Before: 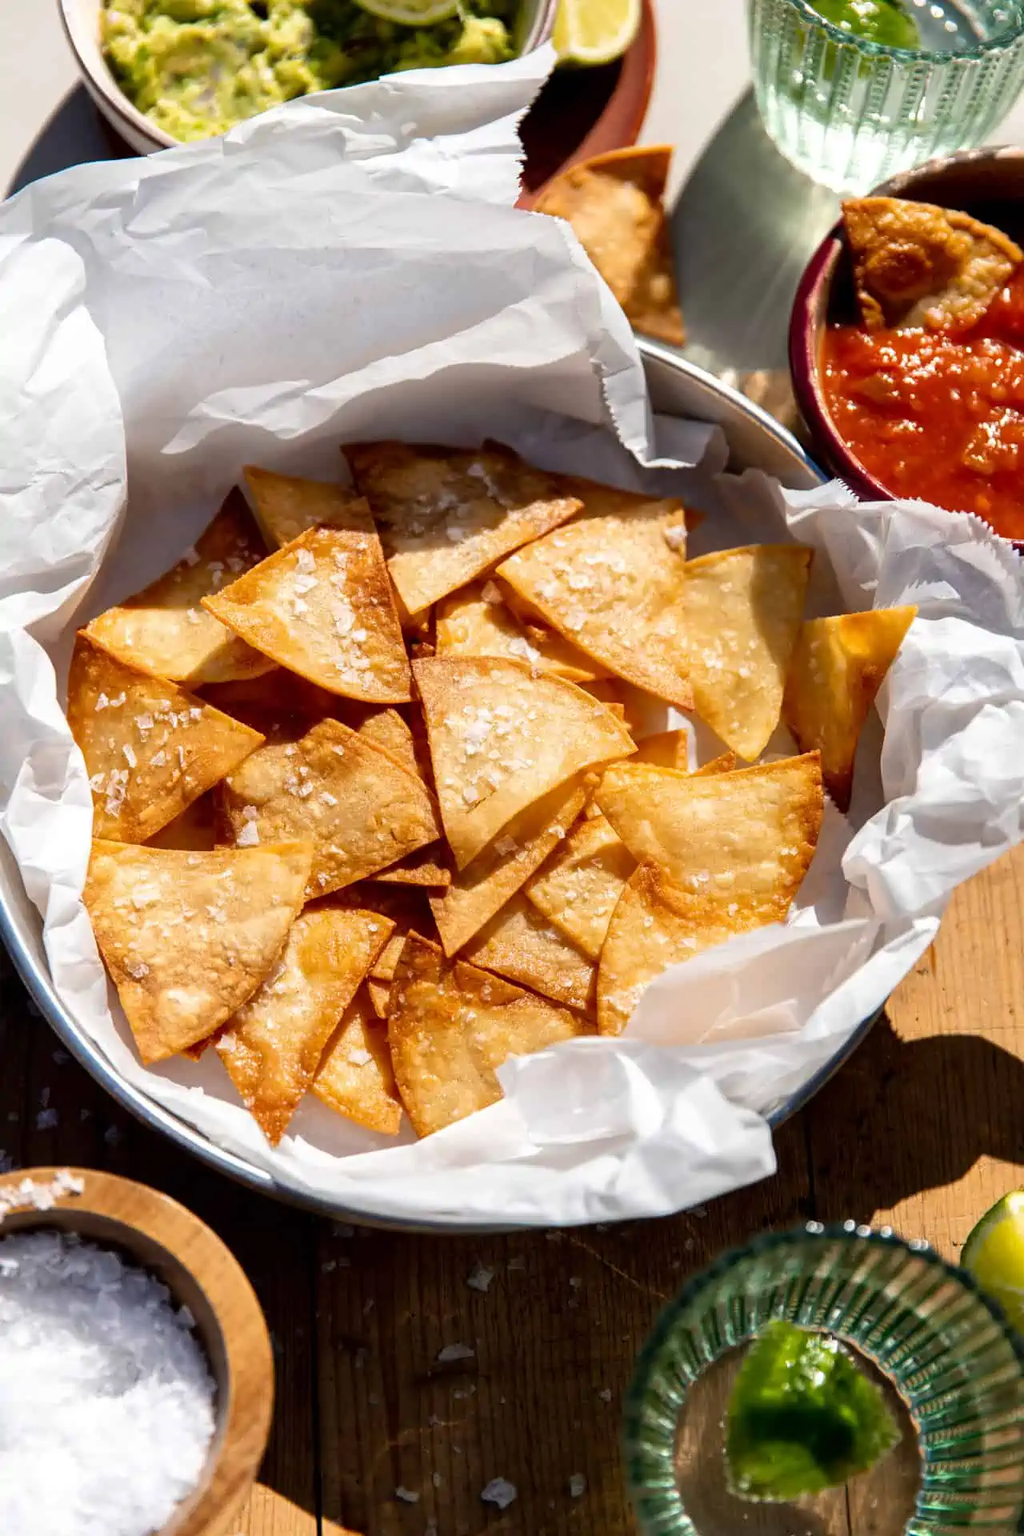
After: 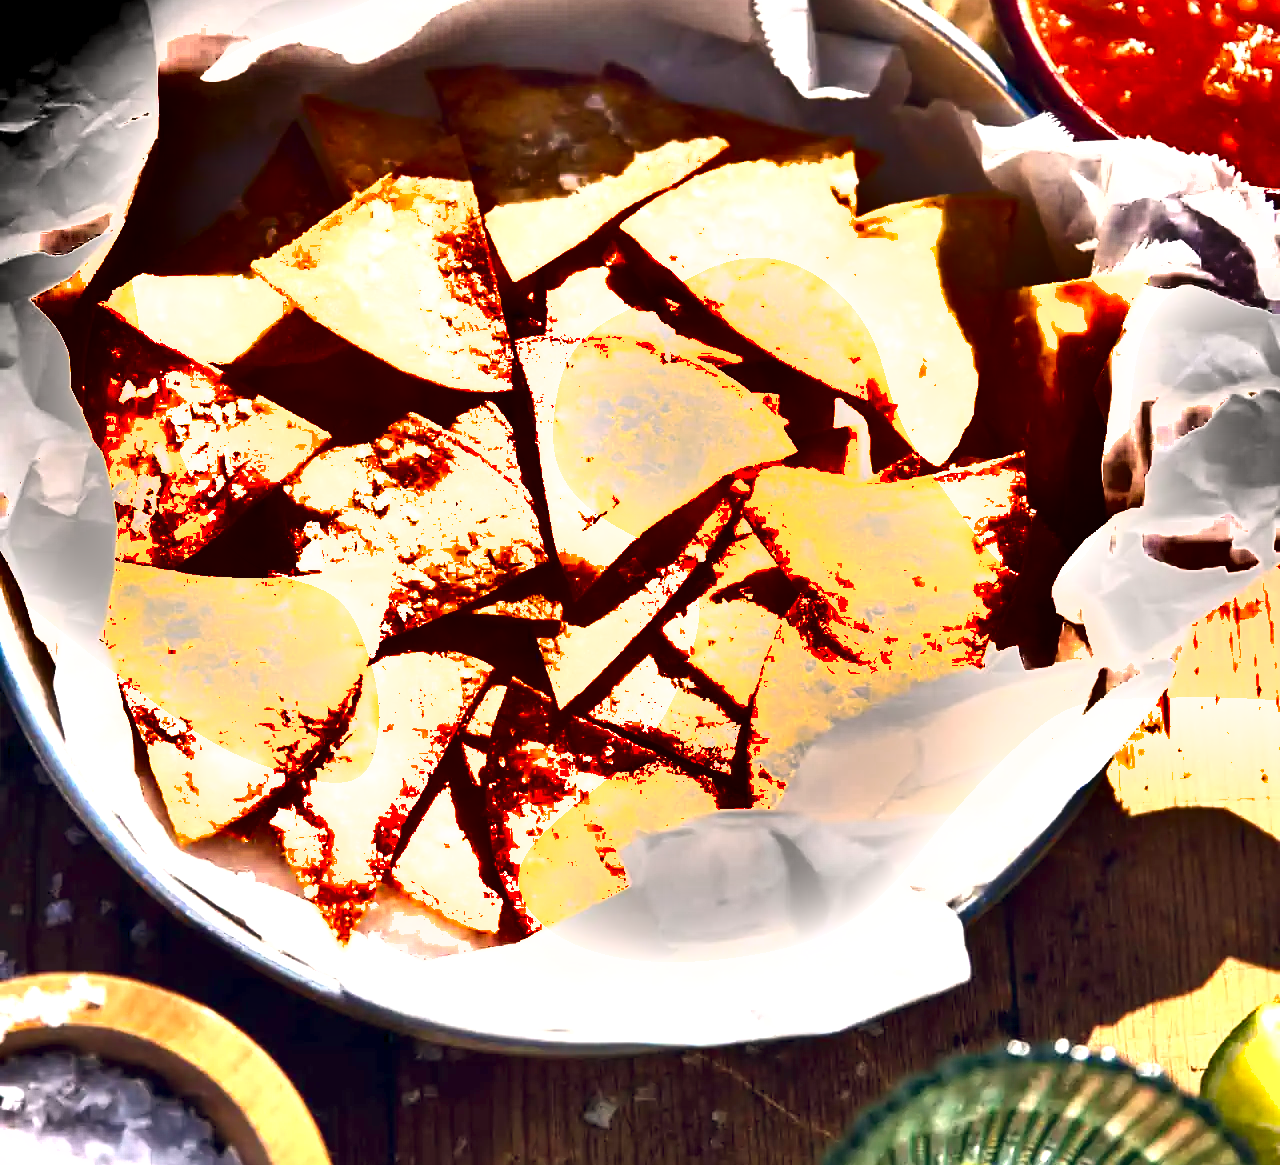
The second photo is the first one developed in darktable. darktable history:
shadows and highlights: shadows 19.13, highlights -83.41, soften with gaussian
crop and rotate: top 25.357%, bottom 13.942%
exposure: exposure 1.5 EV, compensate highlight preservation false
color balance rgb: shadows lift › hue 87.51°, highlights gain › chroma 1.62%, highlights gain › hue 55.1°, global offset › chroma 0.1%, global offset › hue 253.66°, linear chroma grading › global chroma 0.5%
